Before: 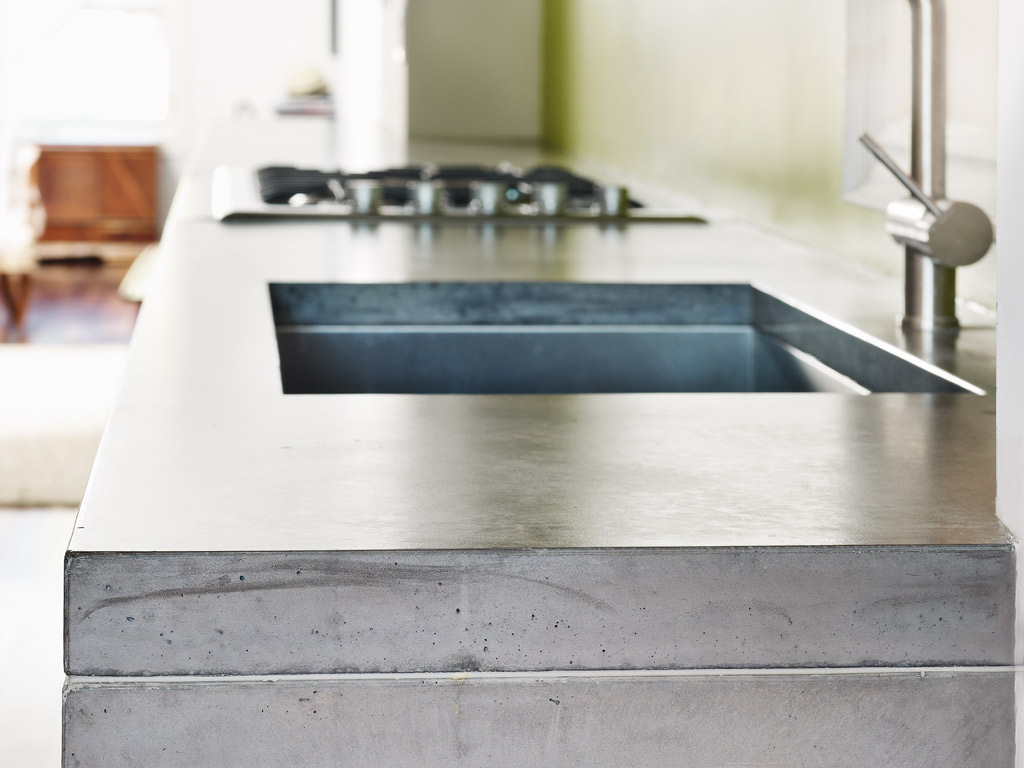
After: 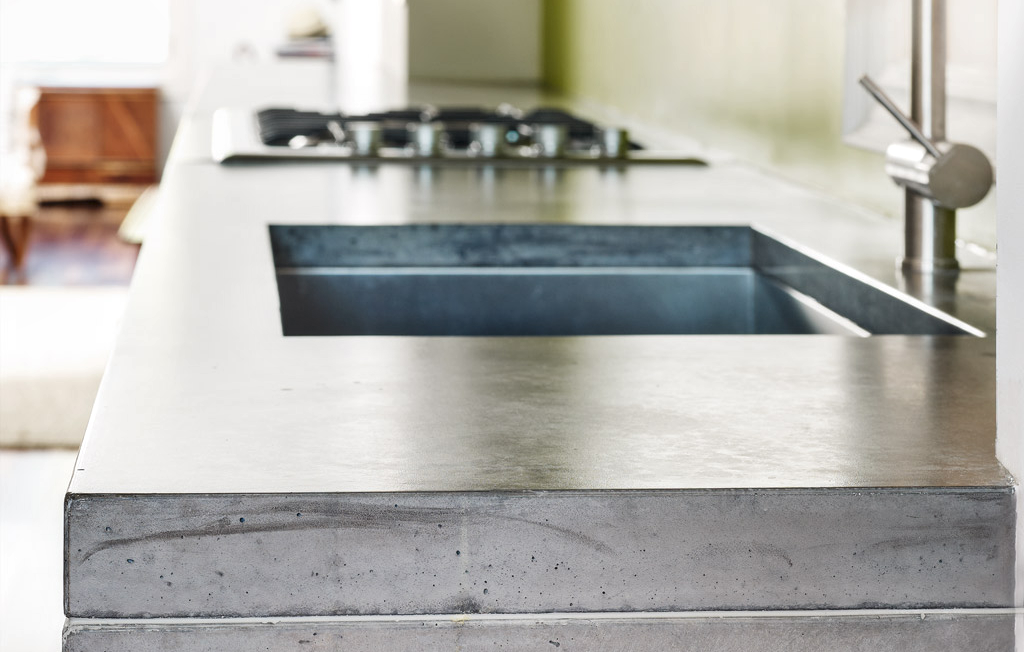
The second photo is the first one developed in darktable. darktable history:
crop: top 7.576%, bottom 7.521%
local contrast: on, module defaults
